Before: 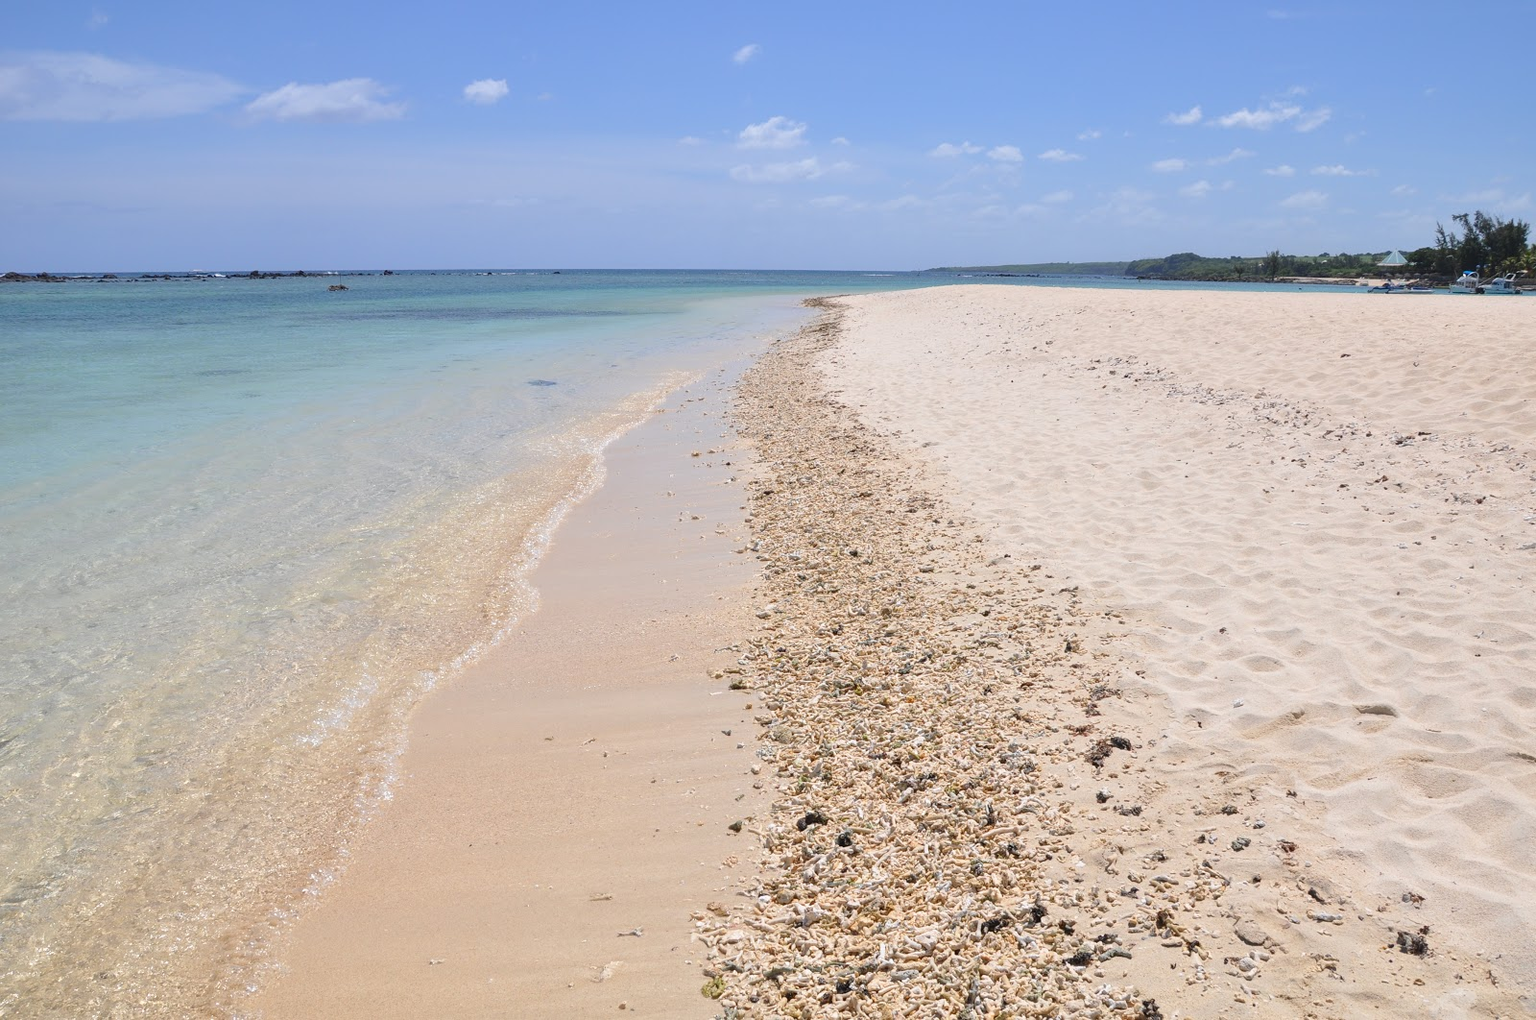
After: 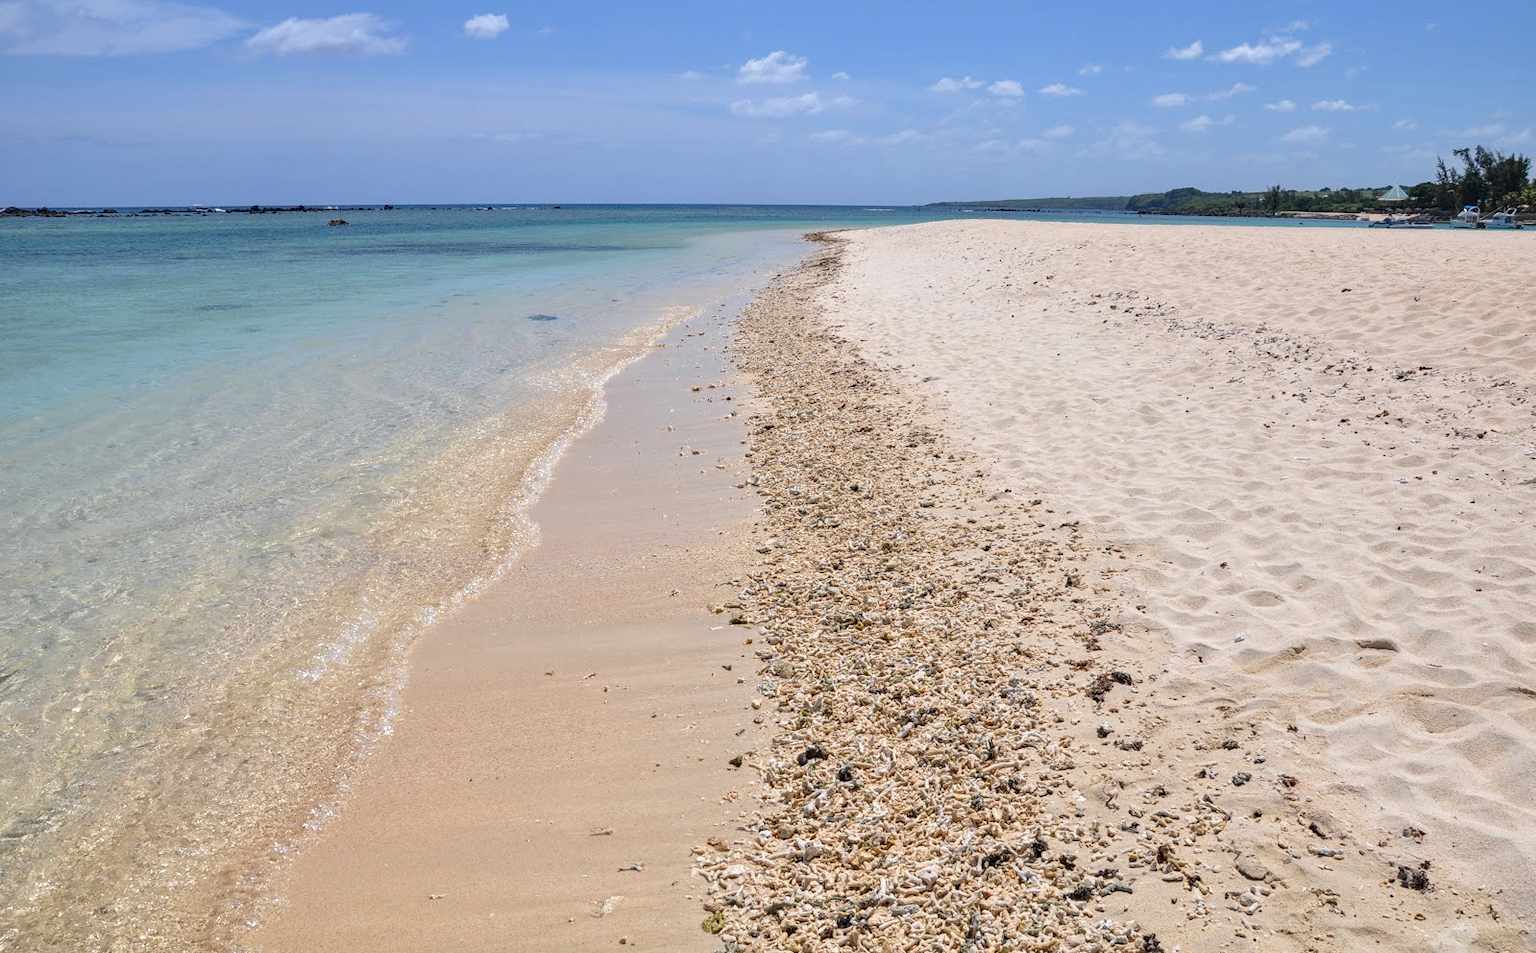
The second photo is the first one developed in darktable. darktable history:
crop and rotate: top 6.404%
local contrast: detail 130%
exposure: exposure -0.111 EV, compensate highlight preservation false
haze removal: compatibility mode true
